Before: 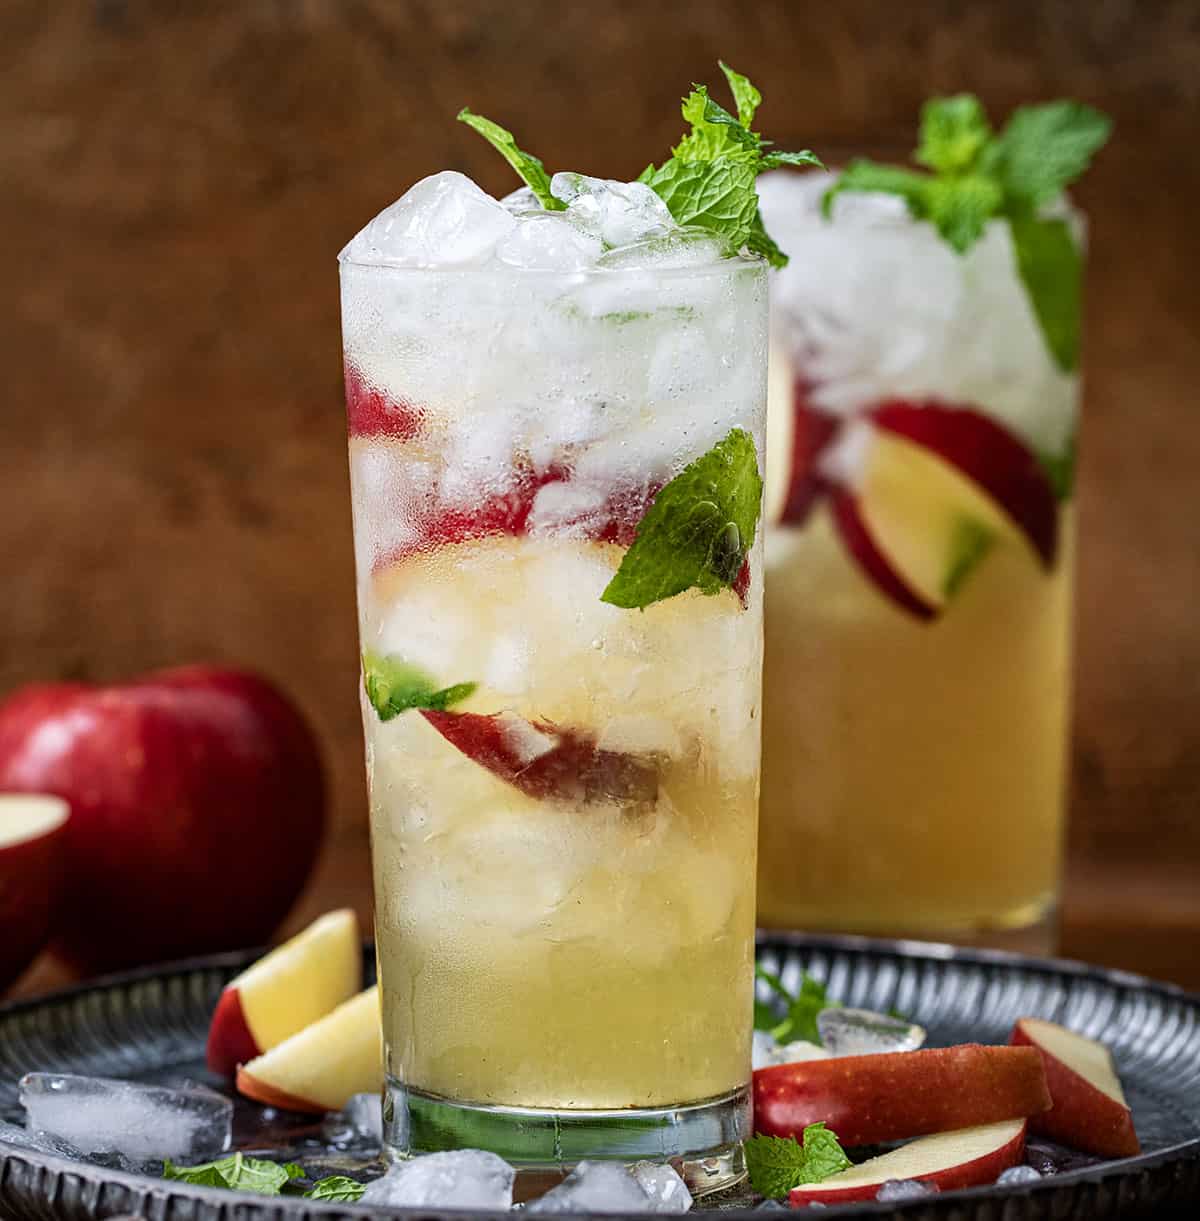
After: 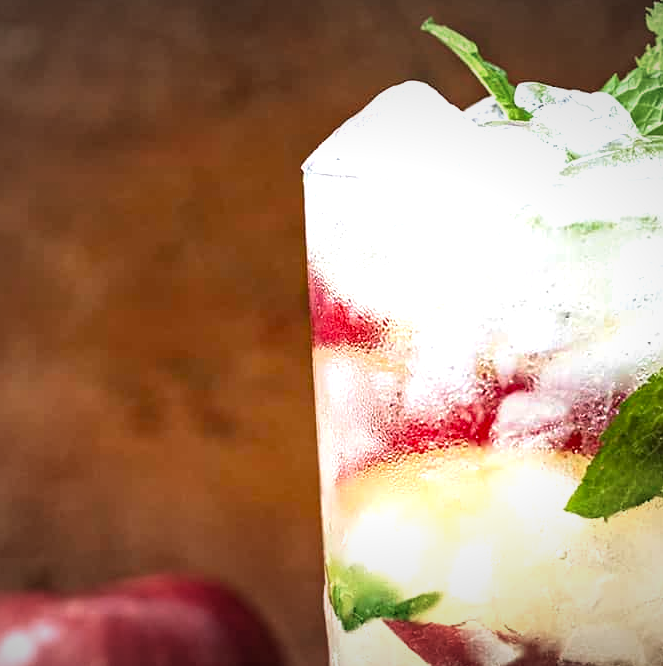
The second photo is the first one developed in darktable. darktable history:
crop and rotate: left 3.02%, top 7.423%, right 41.666%, bottom 37.95%
exposure: black level correction 0, exposure 0.69 EV, compensate highlight preservation false
velvia: on, module defaults
vignetting: fall-off radius 100.32%, width/height ratio 1.341
